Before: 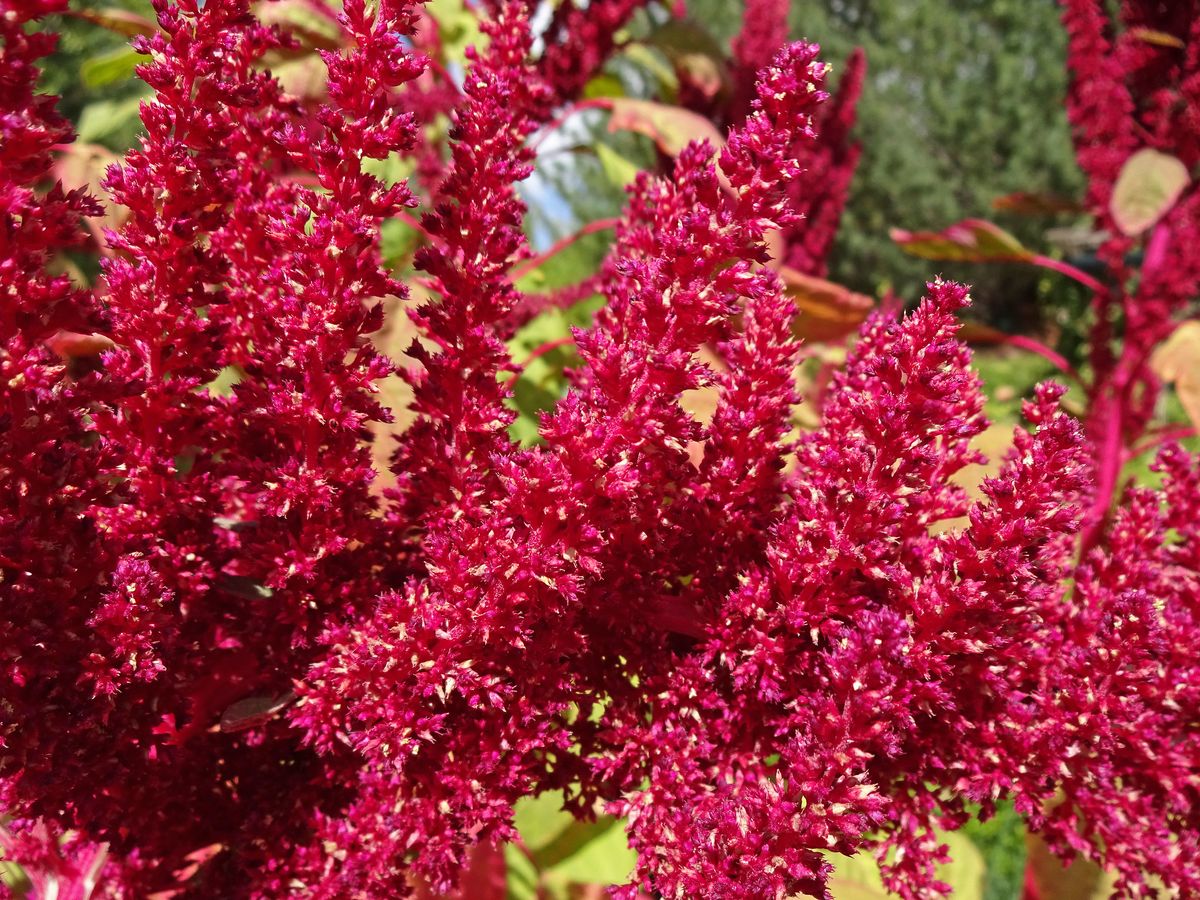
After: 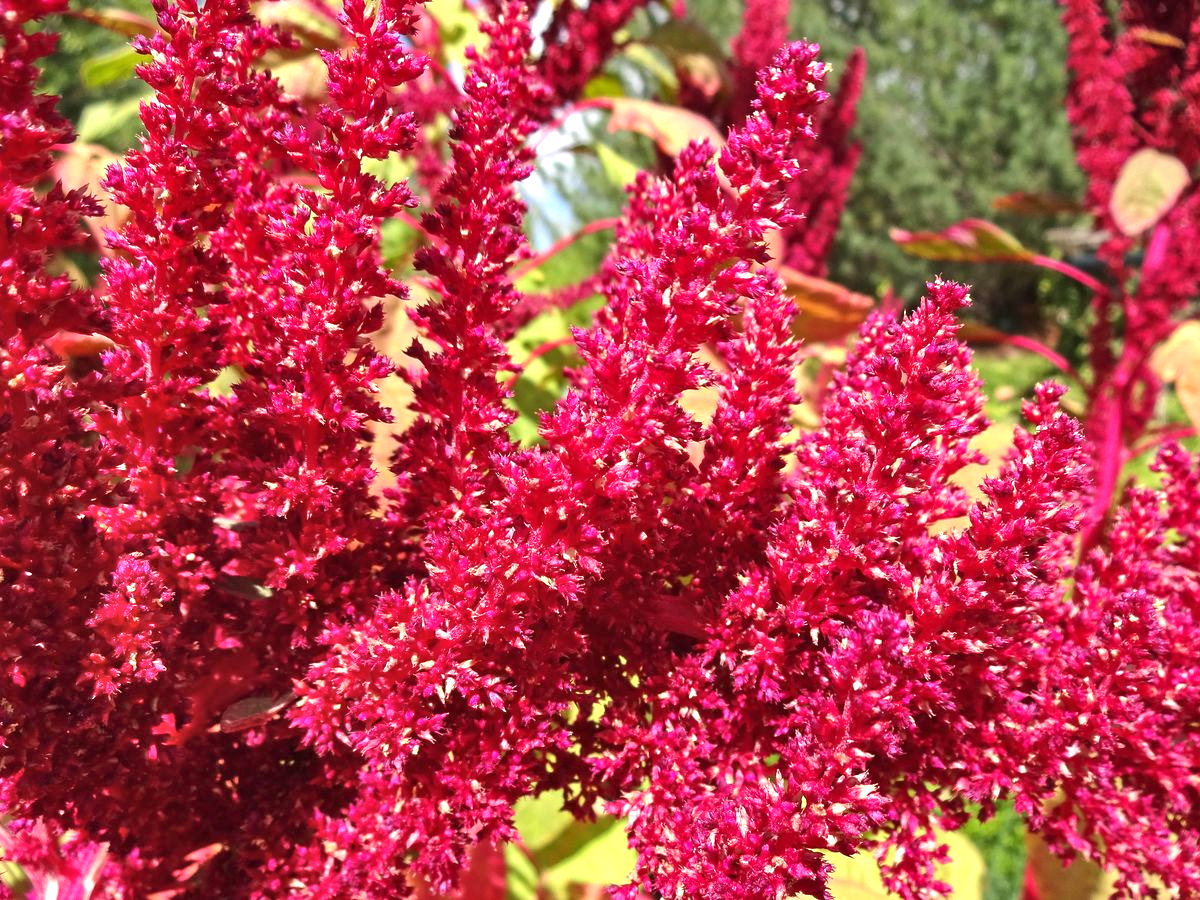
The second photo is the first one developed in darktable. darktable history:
exposure: black level correction 0, exposure 0.7 EV, compensate exposure bias true, compensate highlight preservation false
shadows and highlights: shadows 60, soften with gaussian
